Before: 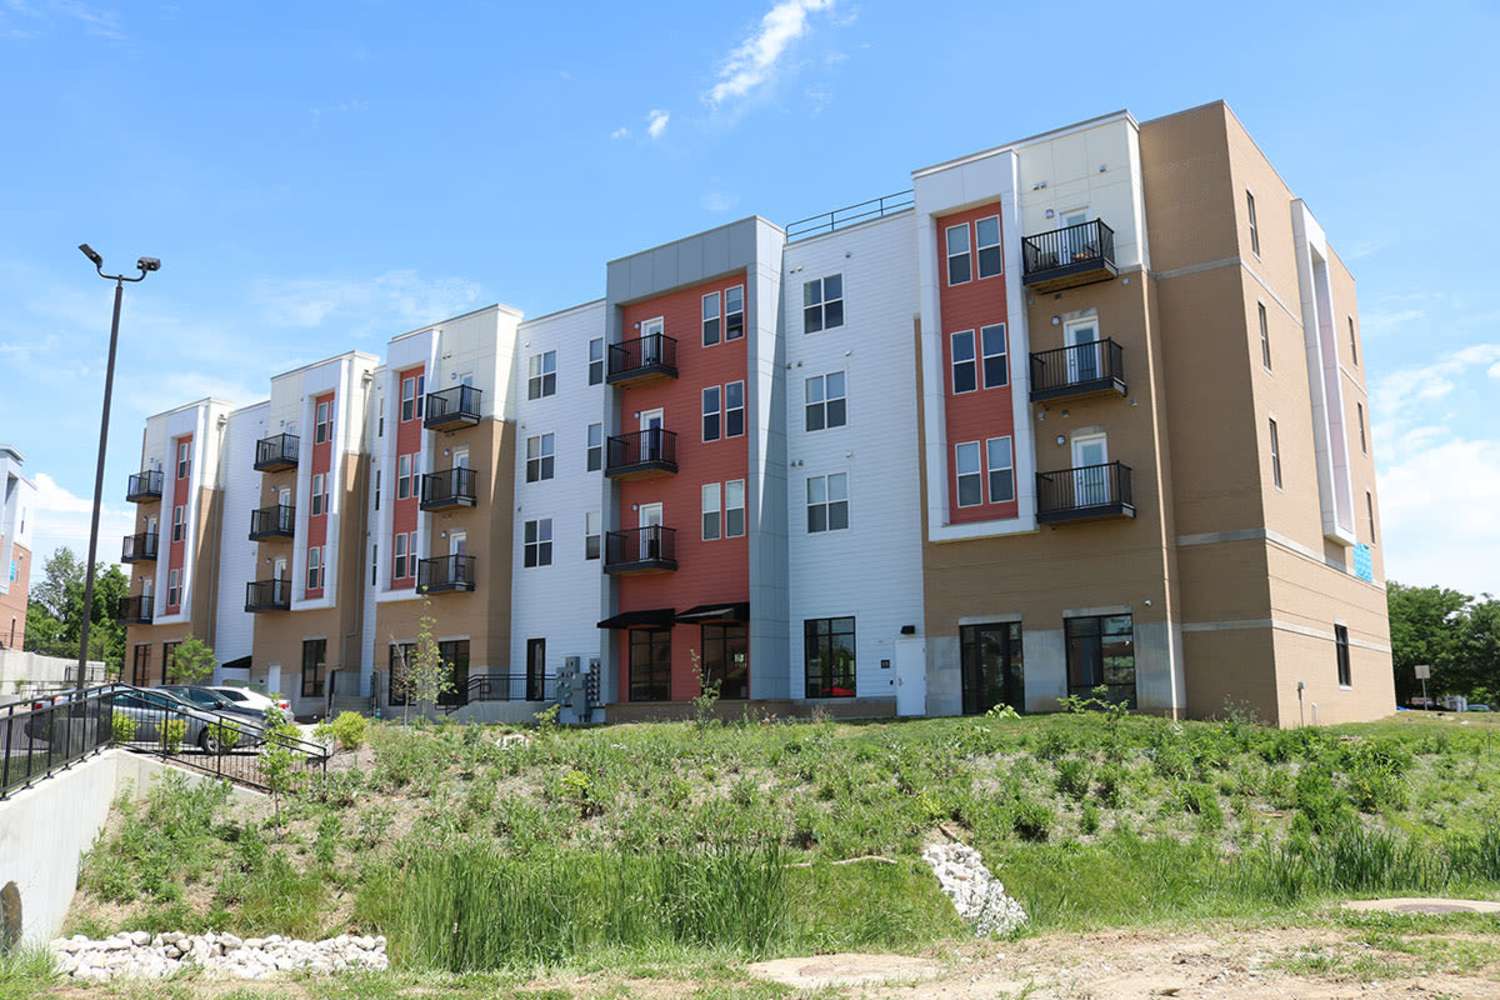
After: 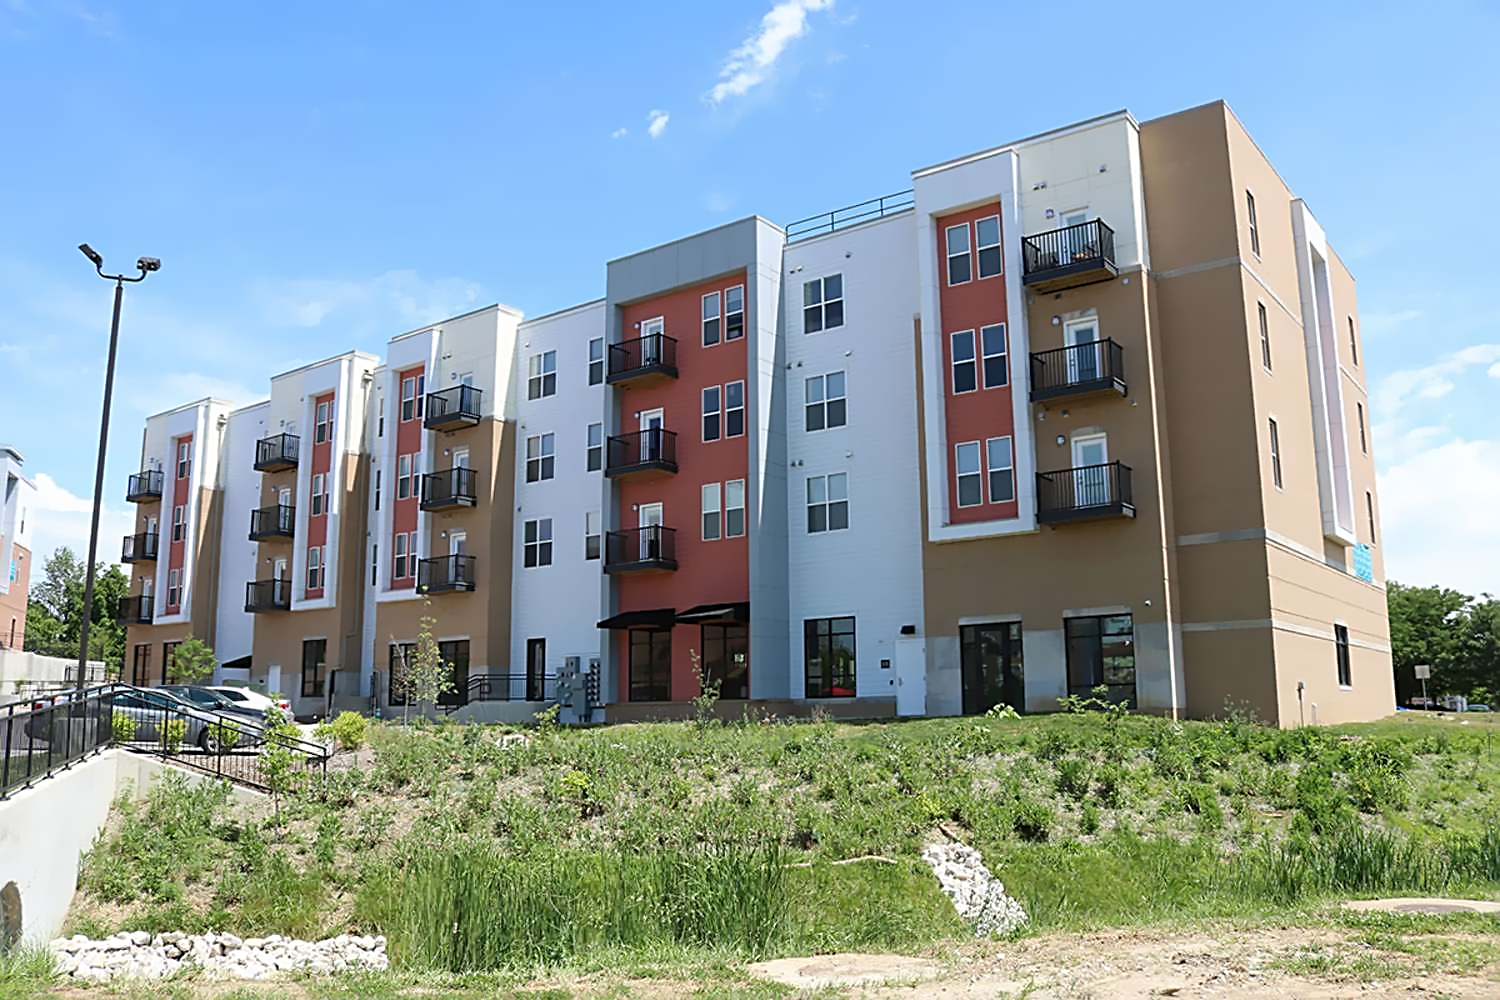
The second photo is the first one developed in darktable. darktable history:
denoise (profiled): central pixel weight 0, a [-1, 0, 0], b [0, 0, 0], mode non-local means, y [[0, 0, 0.5 ×5] ×4, [0.5 ×7], [0.5 ×7]], fix various bugs in algorithm false, upgrade profiled transform false, color mode RGB, compensate highlight preservation false
sharpen: radius 2.363, amount 0.604
